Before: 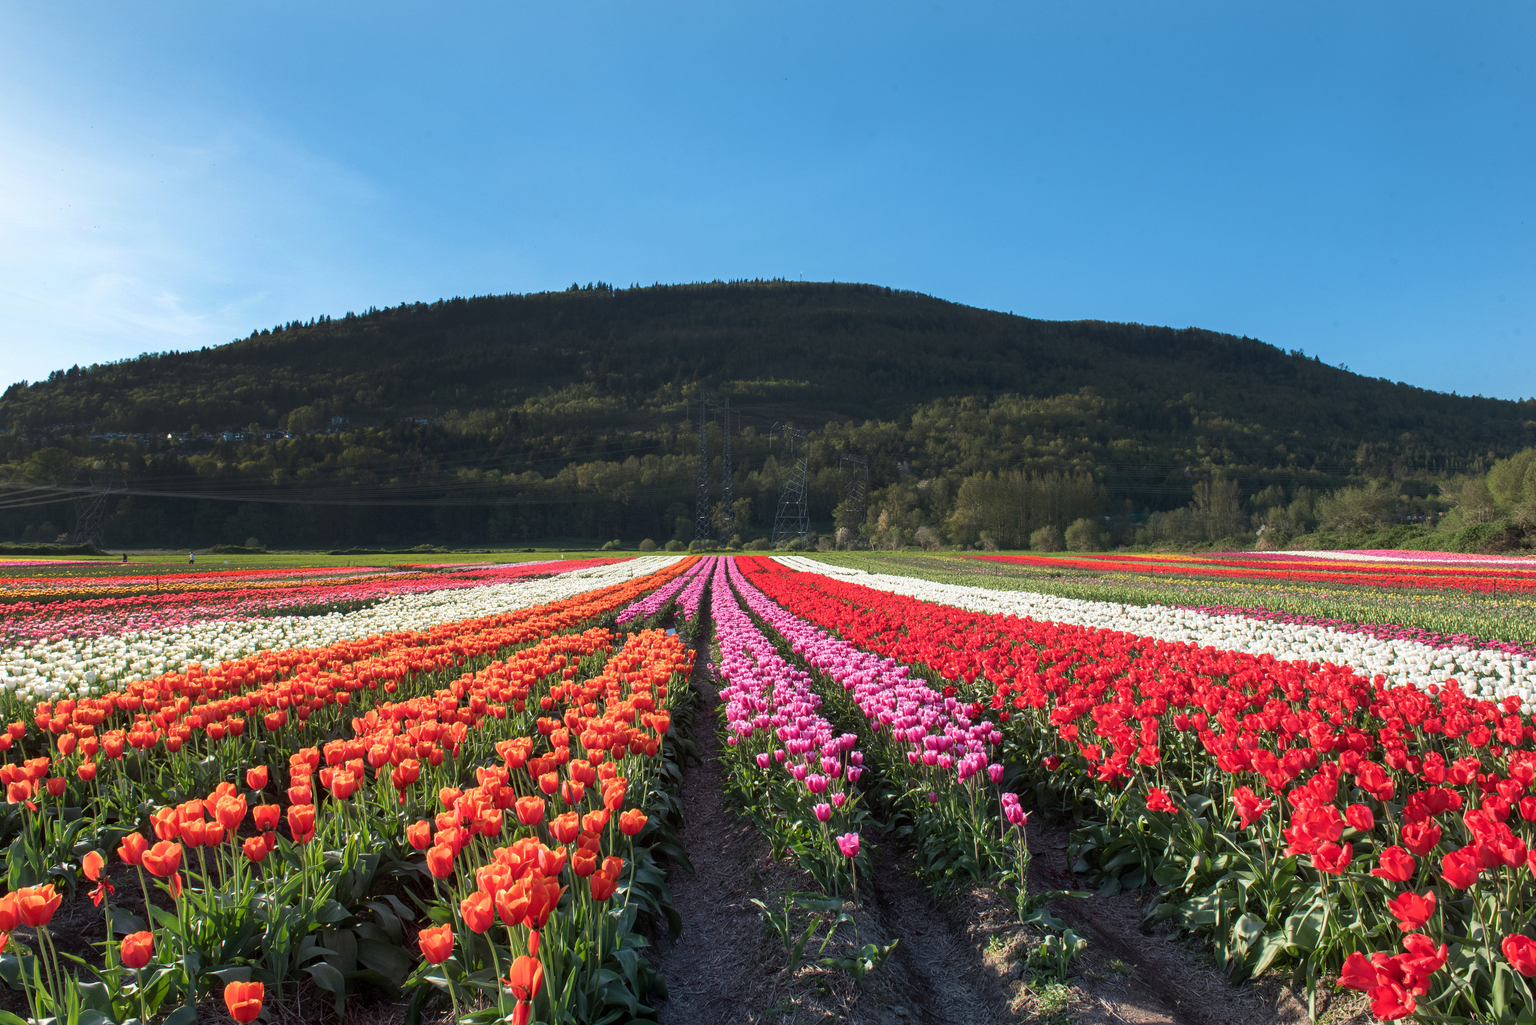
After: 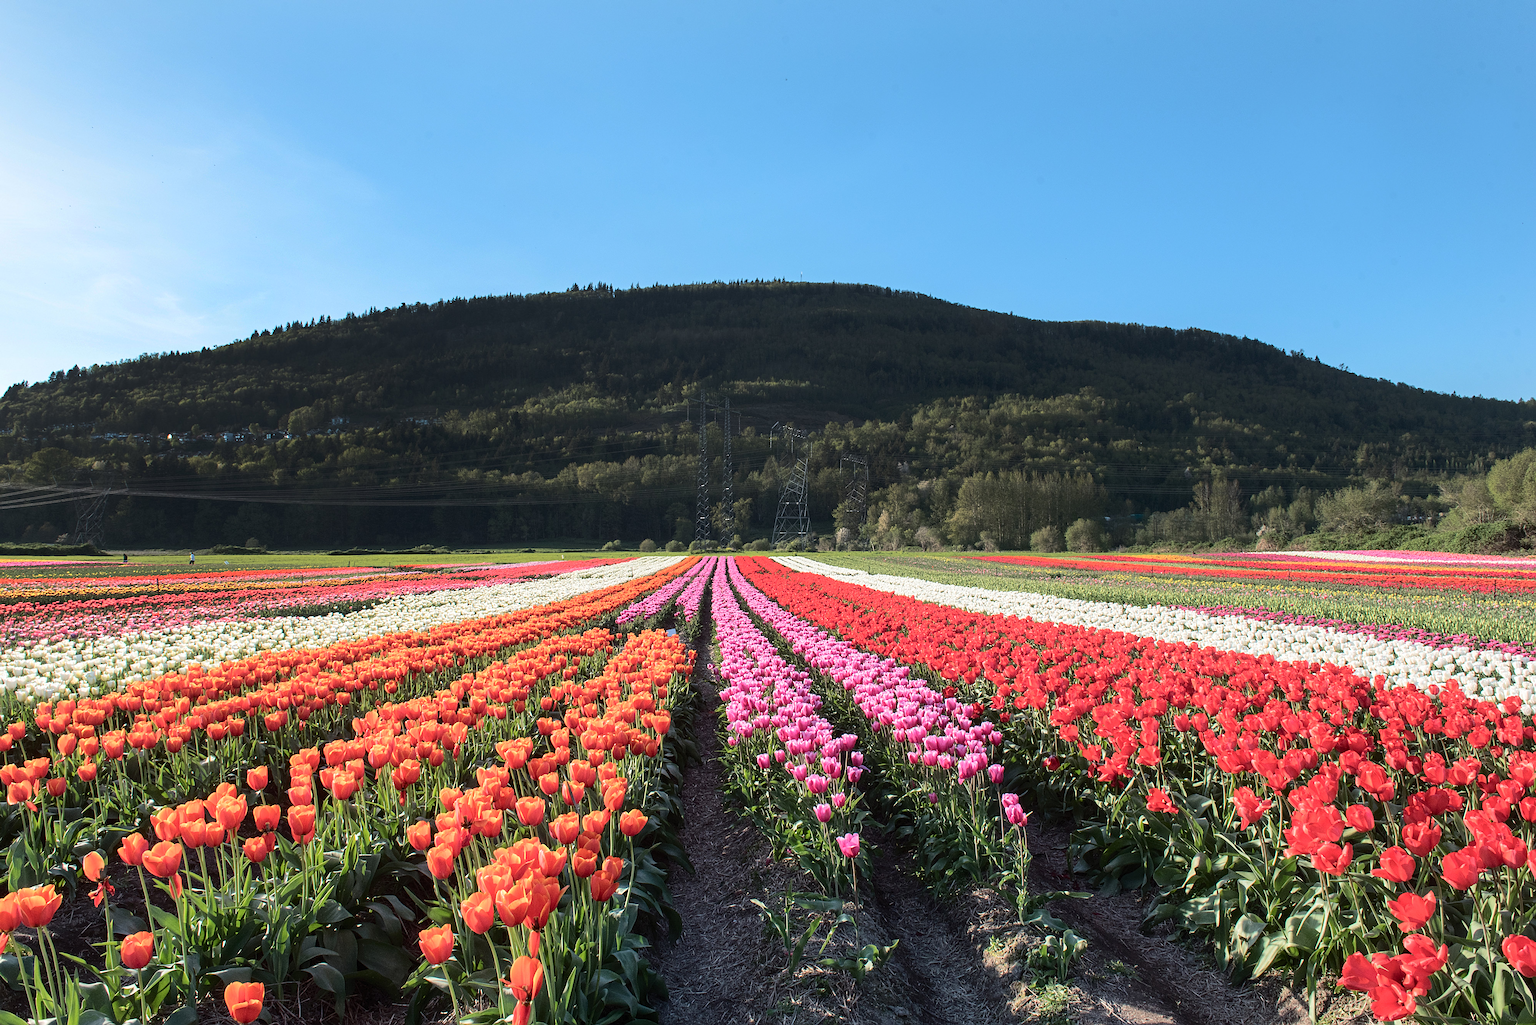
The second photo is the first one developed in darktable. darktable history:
sharpen: on, module defaults
tone curve: curves: ch0 [(0, 0) (0.003, 0.015) (0.011, 0.021) (0.025, 0.032) (0.044, 0.046) (0.069, 0.062) (0.1, 0.08) (0.136, 0.117) (0.177, 0.165) (0.224, 0.221) (0.277, 0.298) (0.335, 0.385) (0.399, 0.469) (0.468, 0.558) (0.543, 0.637) (0.623, 0.708) (0.709, 0.771) (0.801, 0.84) (0.898, 0.907) (1, 1)], color space Lab, independent channels, preserve colors none
